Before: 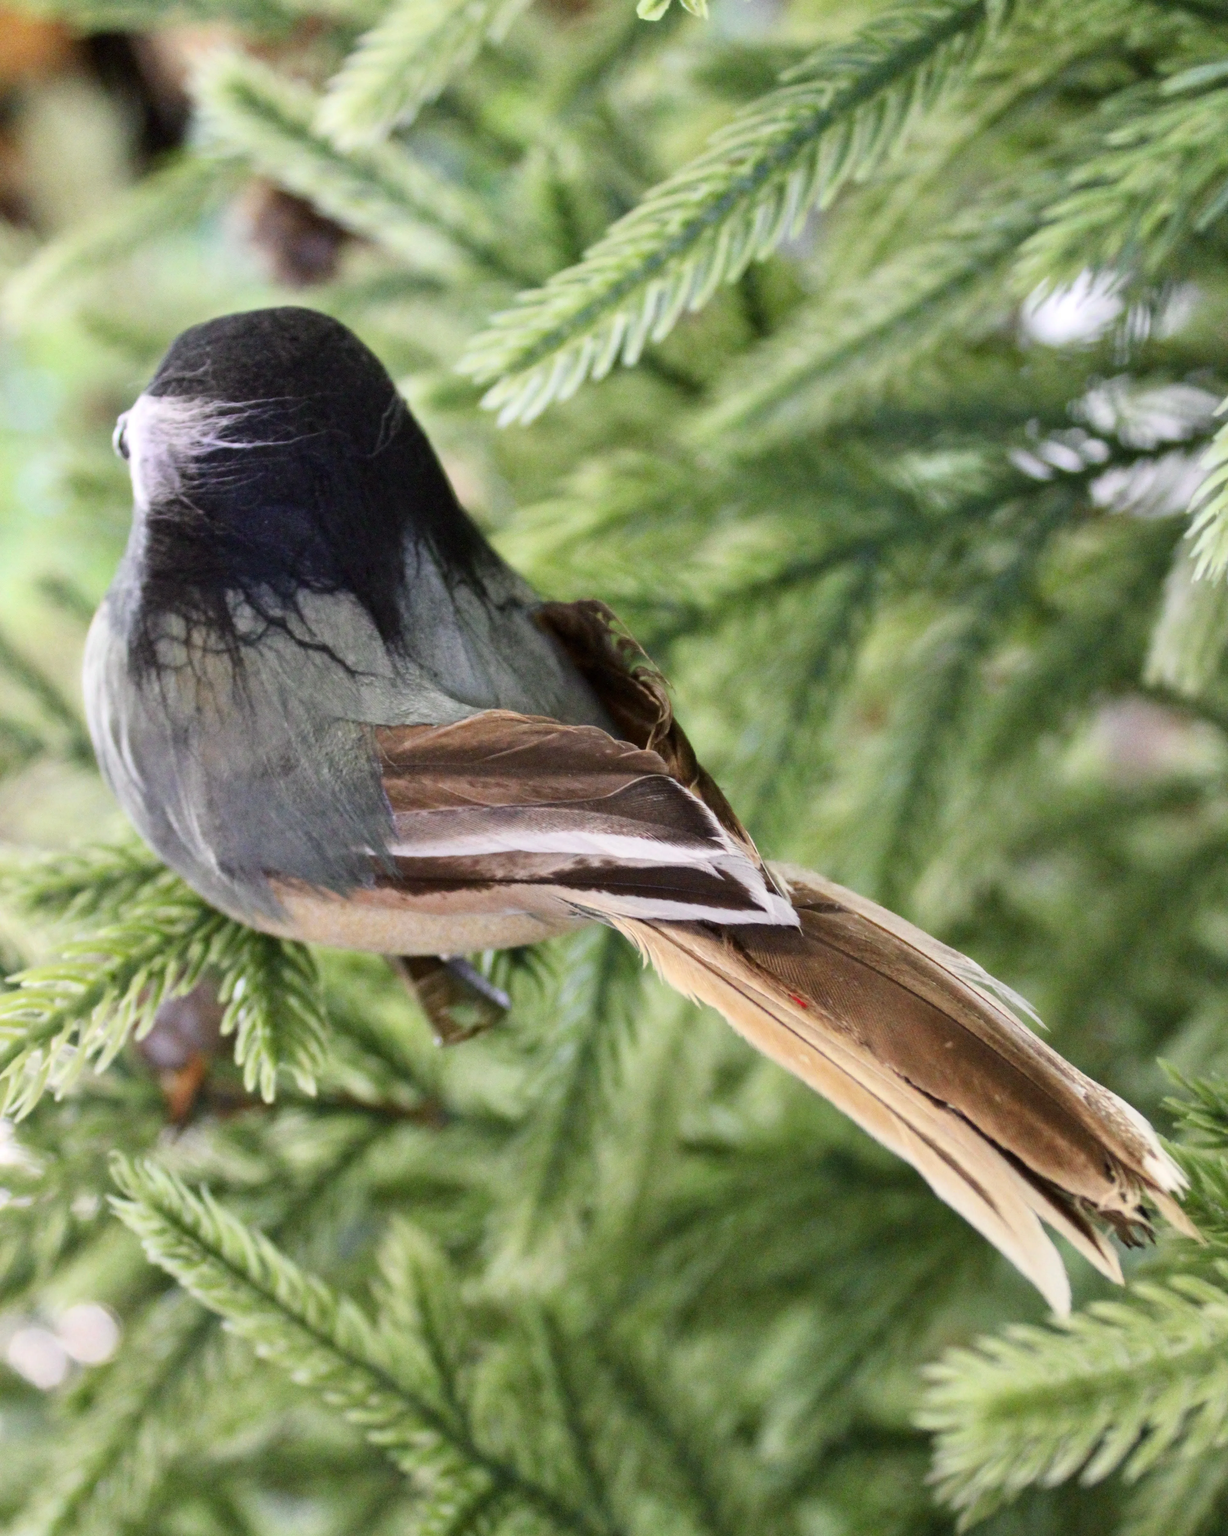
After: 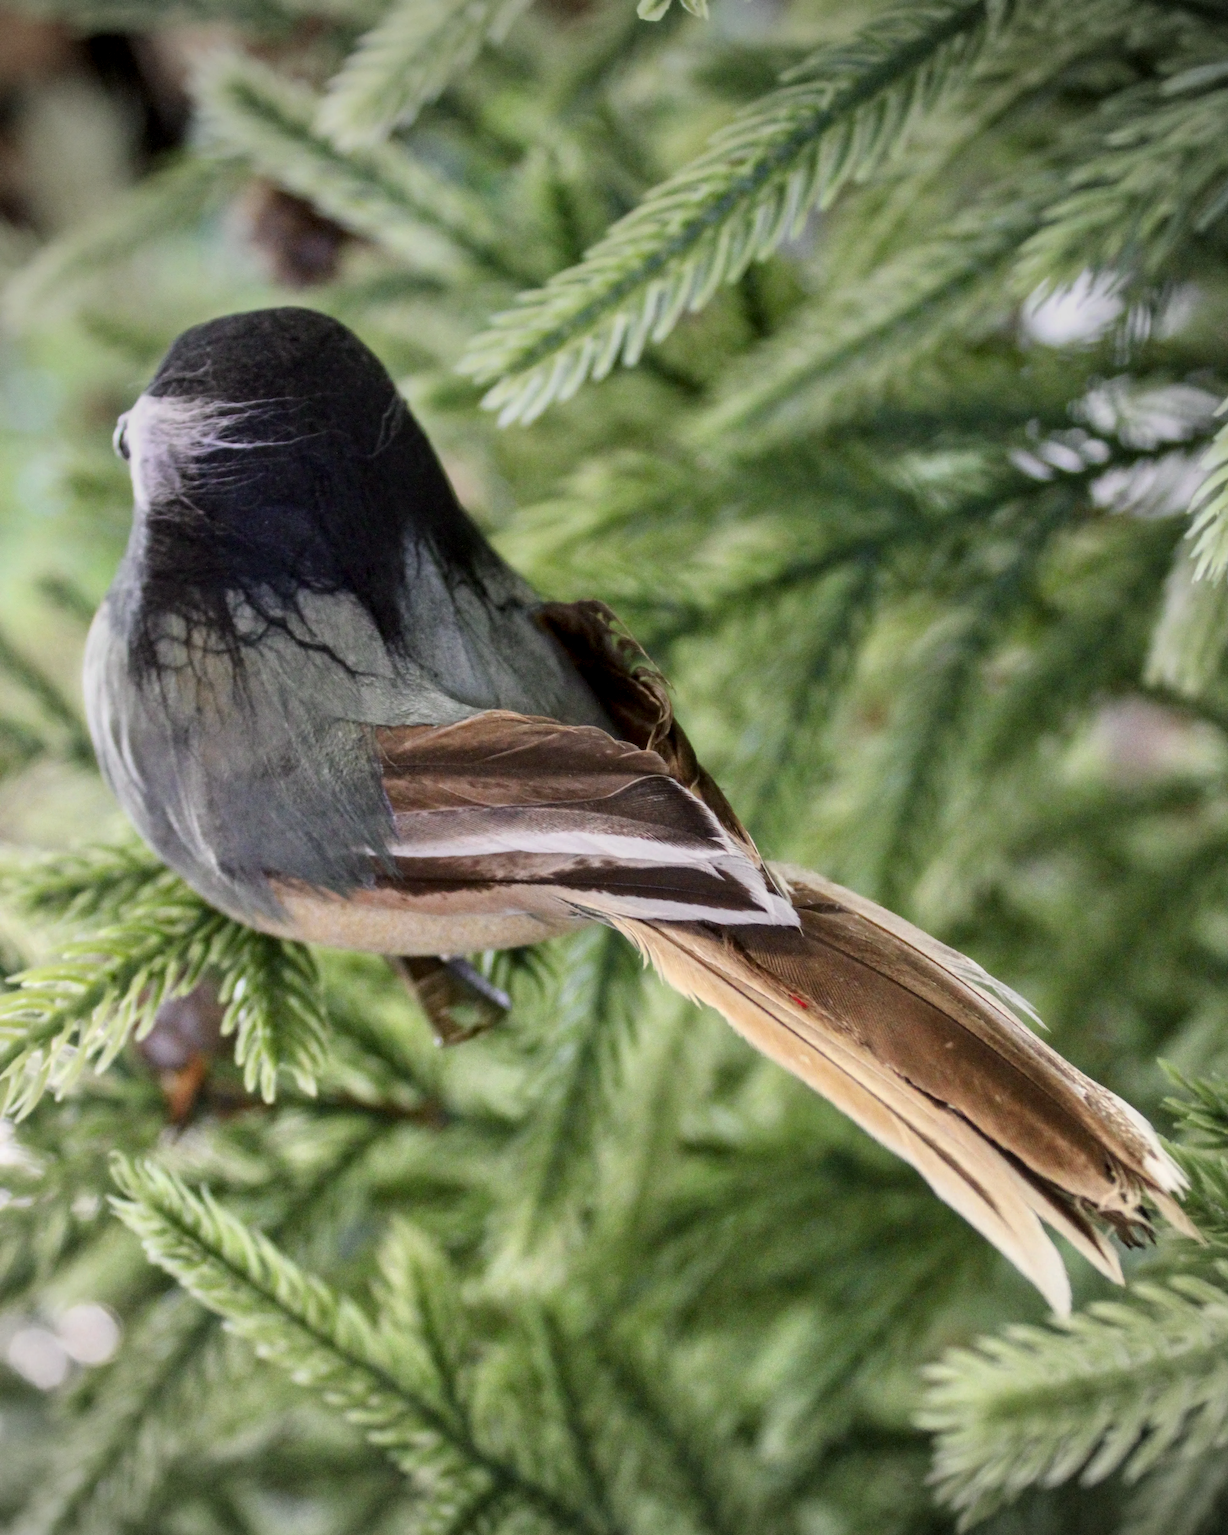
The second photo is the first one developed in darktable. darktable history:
vignetting: on, module defaults
local contrast: on, module defaults
graduated density: on, module defaults
